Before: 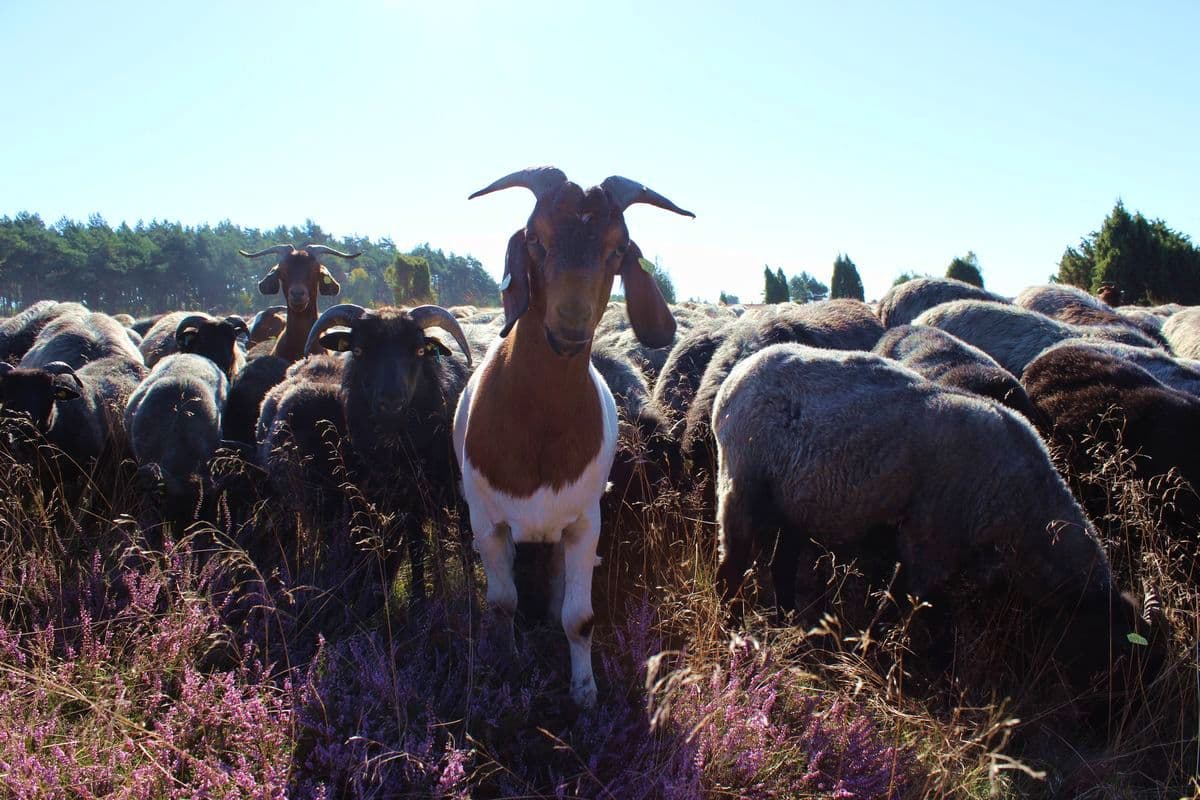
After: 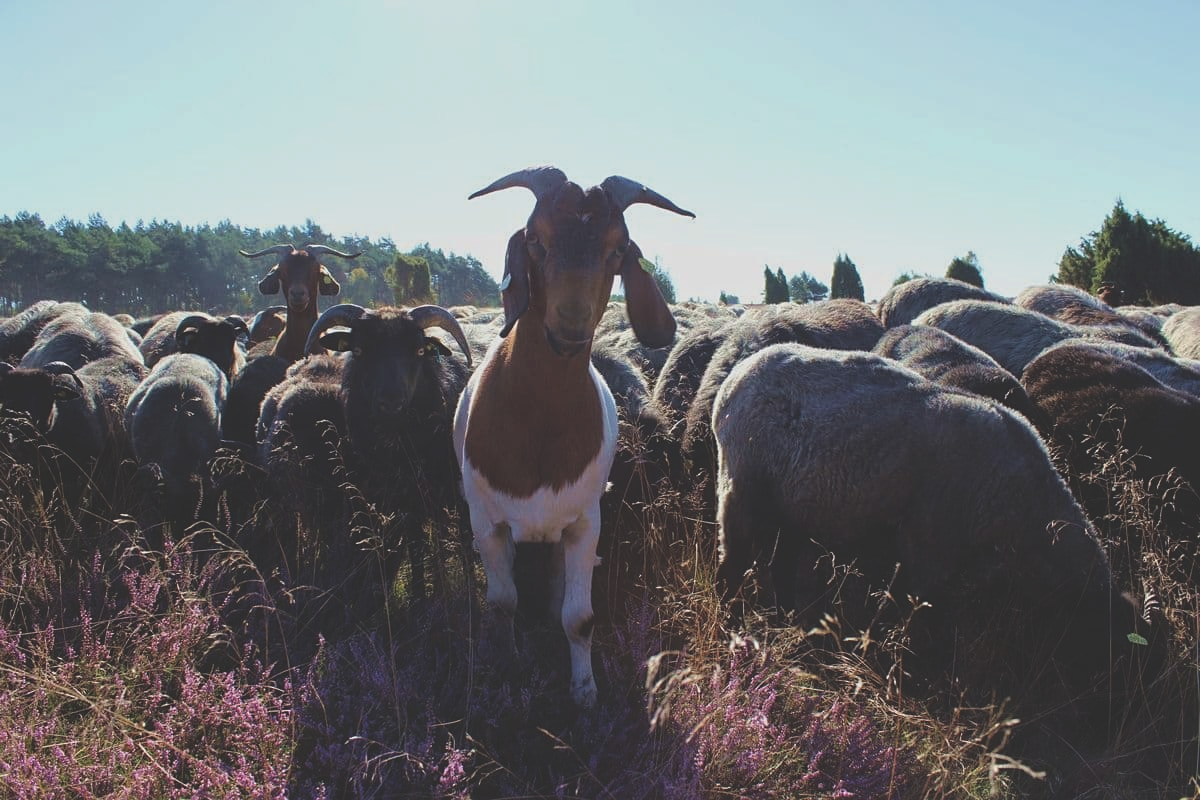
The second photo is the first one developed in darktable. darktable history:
local contrast: highlights 103%, shadows 97%, detail 119%, midtone range 0.2
sharpen: amount 0.203
exposure: black level correction -0.037, exposure -0.494 EV, compensate exposure bias true, compensate highlight preservation false
